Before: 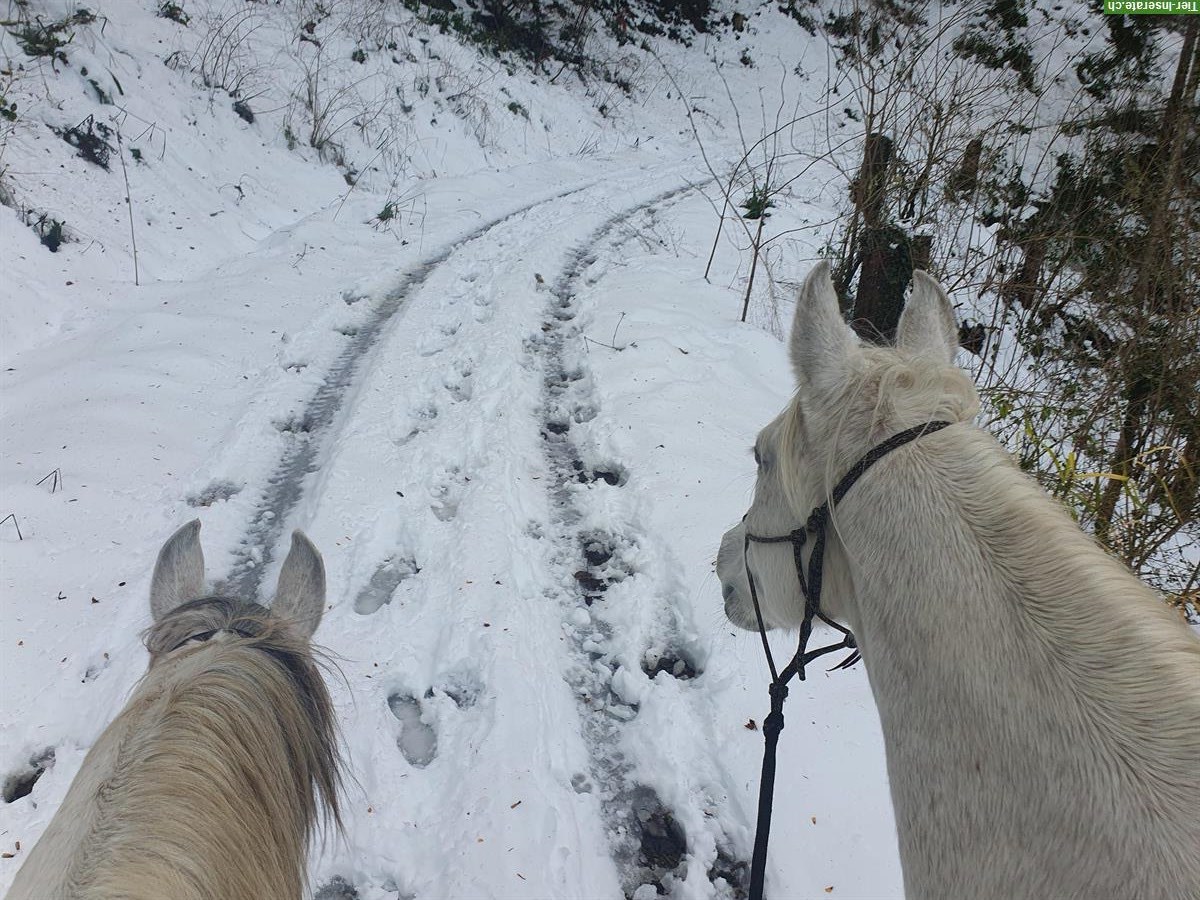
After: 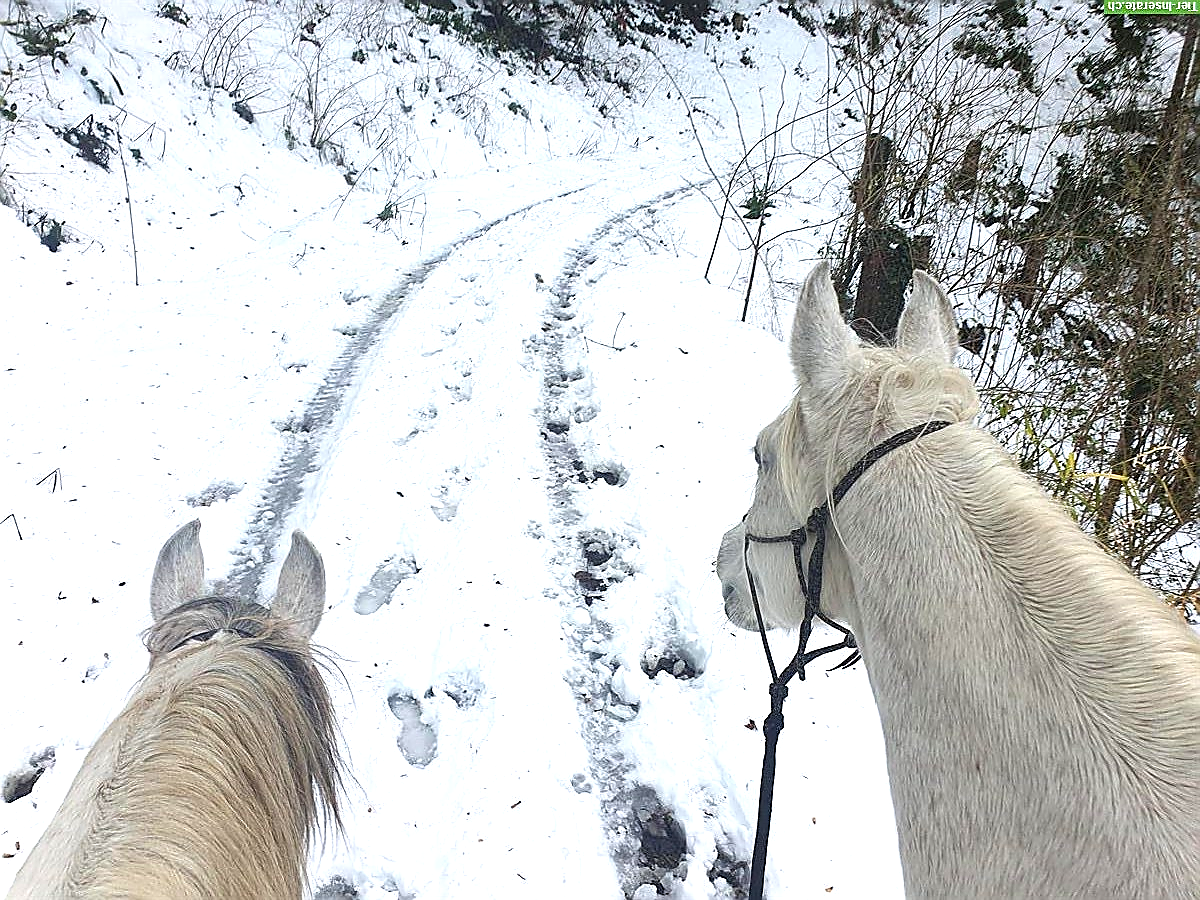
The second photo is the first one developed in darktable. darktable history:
sharpen: radius 1.426, amount 1.263, threshold 0.623
exposure: black level correction 0, exposure 1.125 EV, compensate exposure bias true, compensate highlight preservation false
